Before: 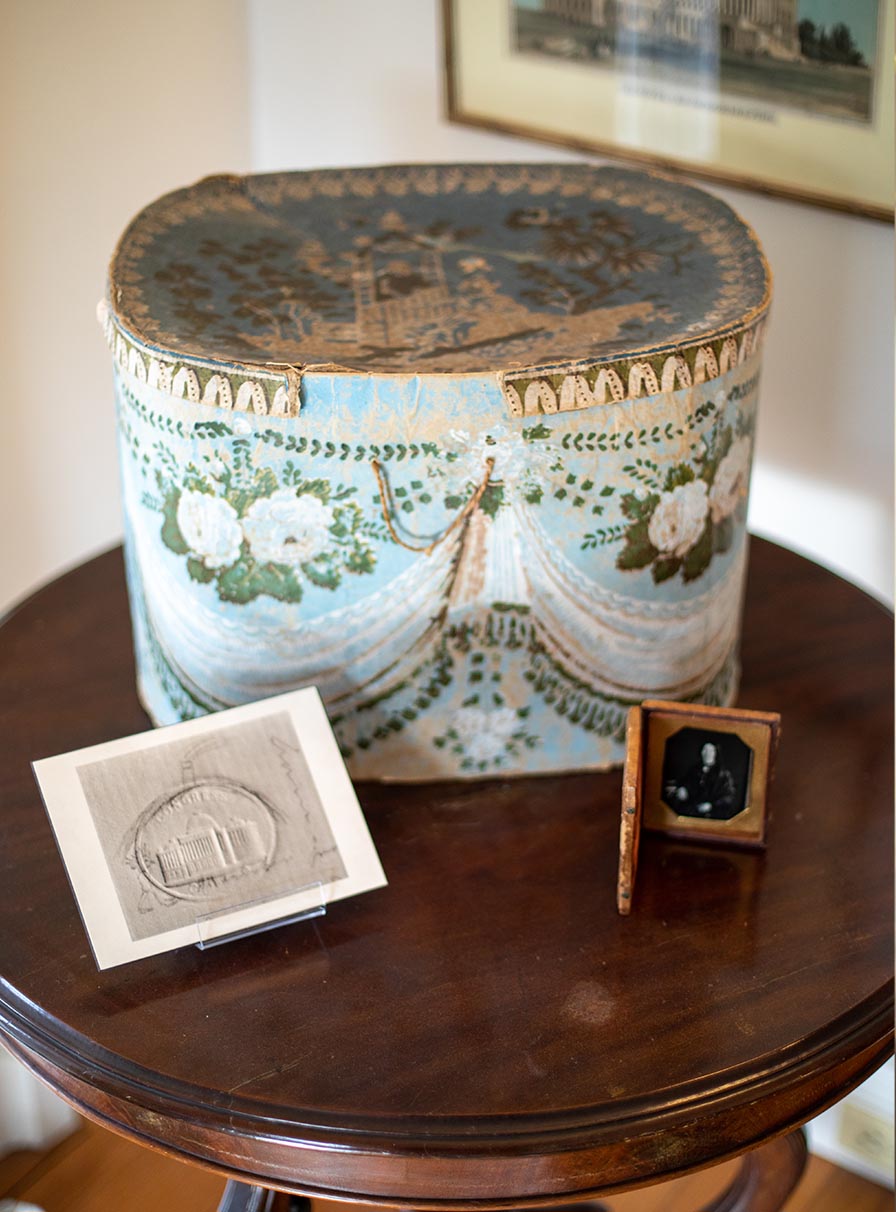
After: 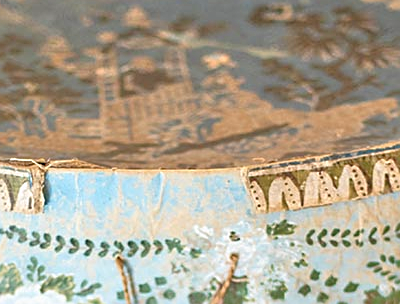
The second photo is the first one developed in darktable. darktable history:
sharpen: on, module defaults
tone equalizer: -7 EV 0.15 EV, -6 EV 0.6 EV, -5 EV 1.15 EV, -4 EV 1.33 EV, -3 EV 1.15 EV, -2 EV 0.6 EV, -1 EV 0.15 EV, mask exposure compensation -0.5 EV
crop: left 28.64%, top 16.832%, right 26.637%, bottom 58.055%
